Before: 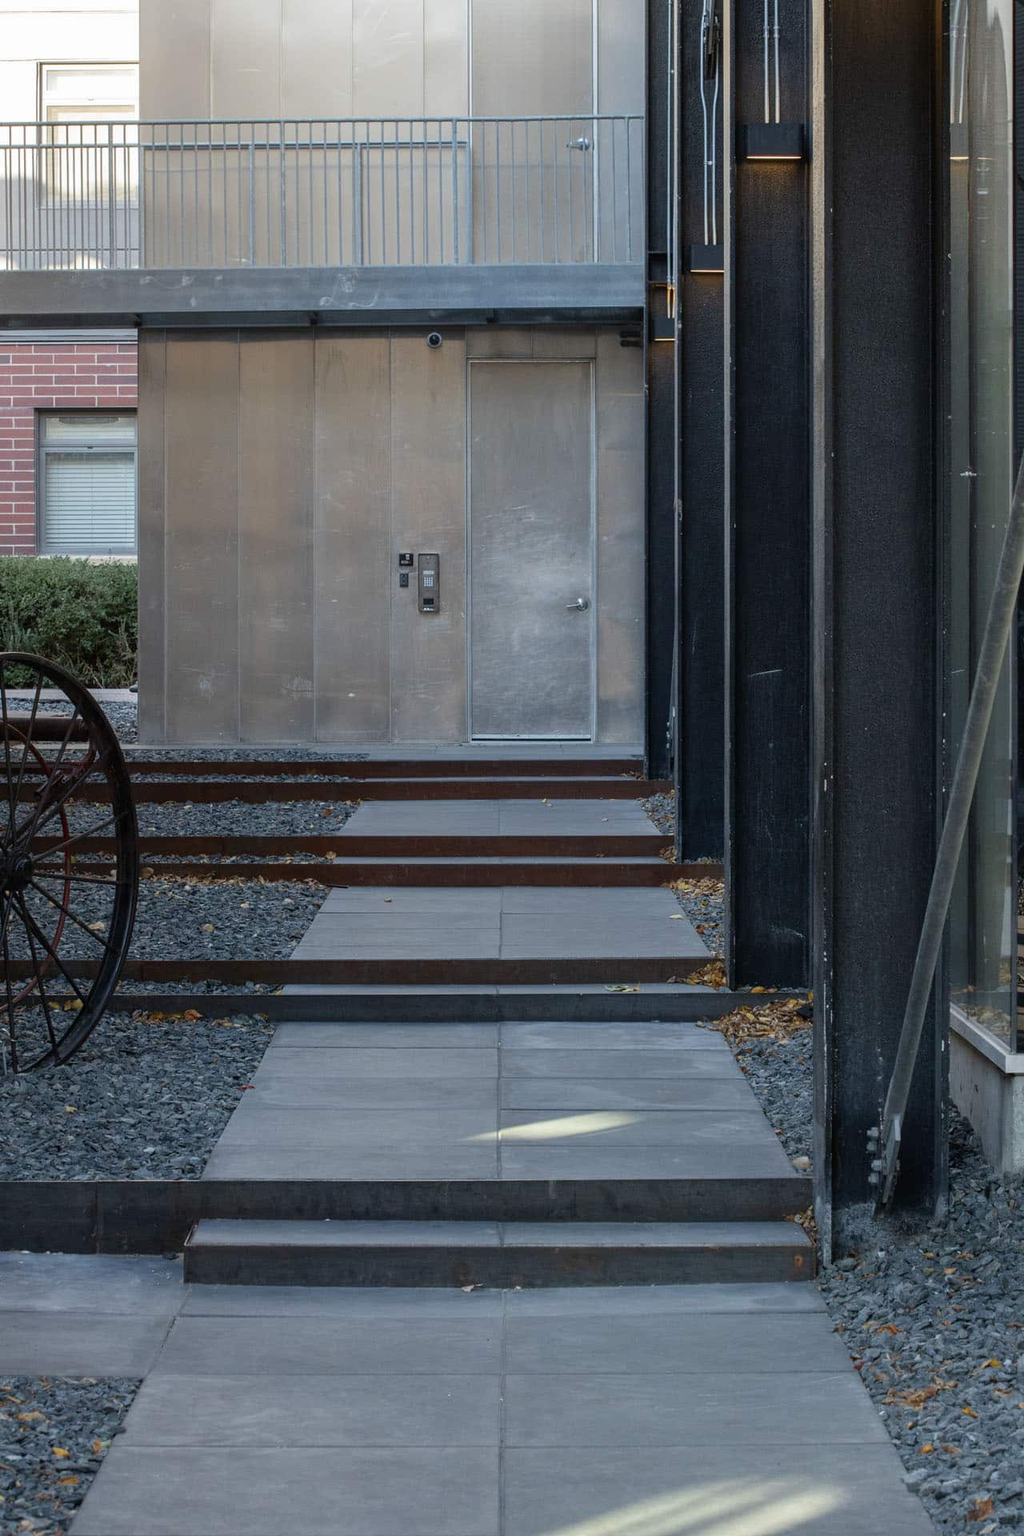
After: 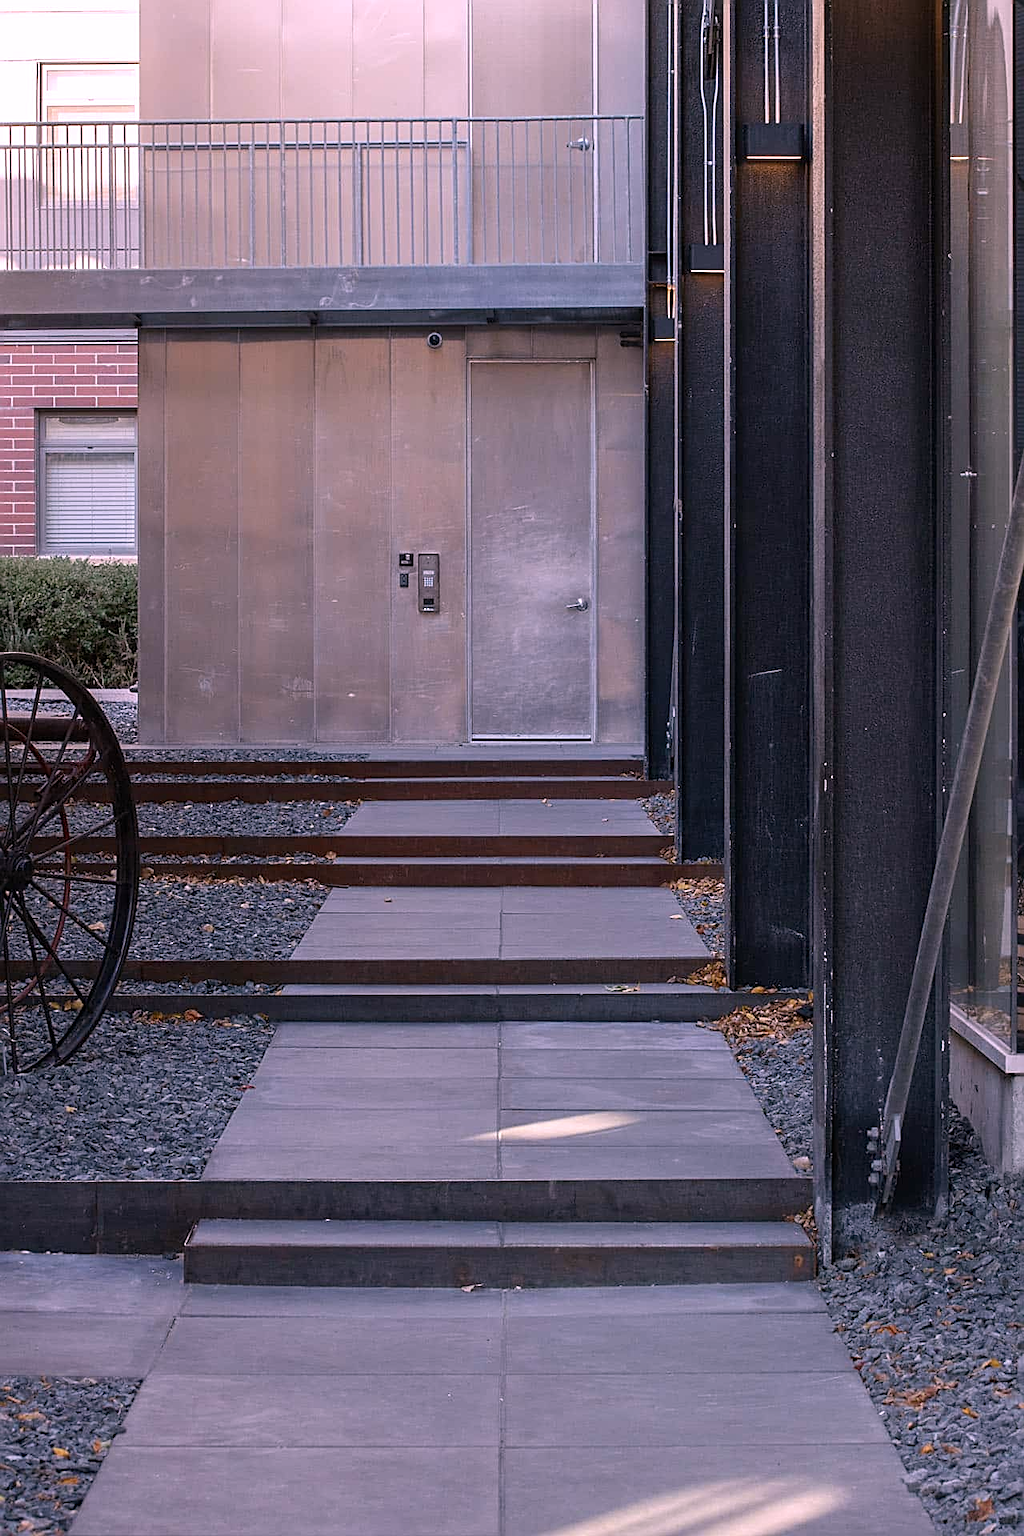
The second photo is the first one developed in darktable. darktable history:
white balance: red 1.188, blue 1.11
sharpen: amount 0.75
